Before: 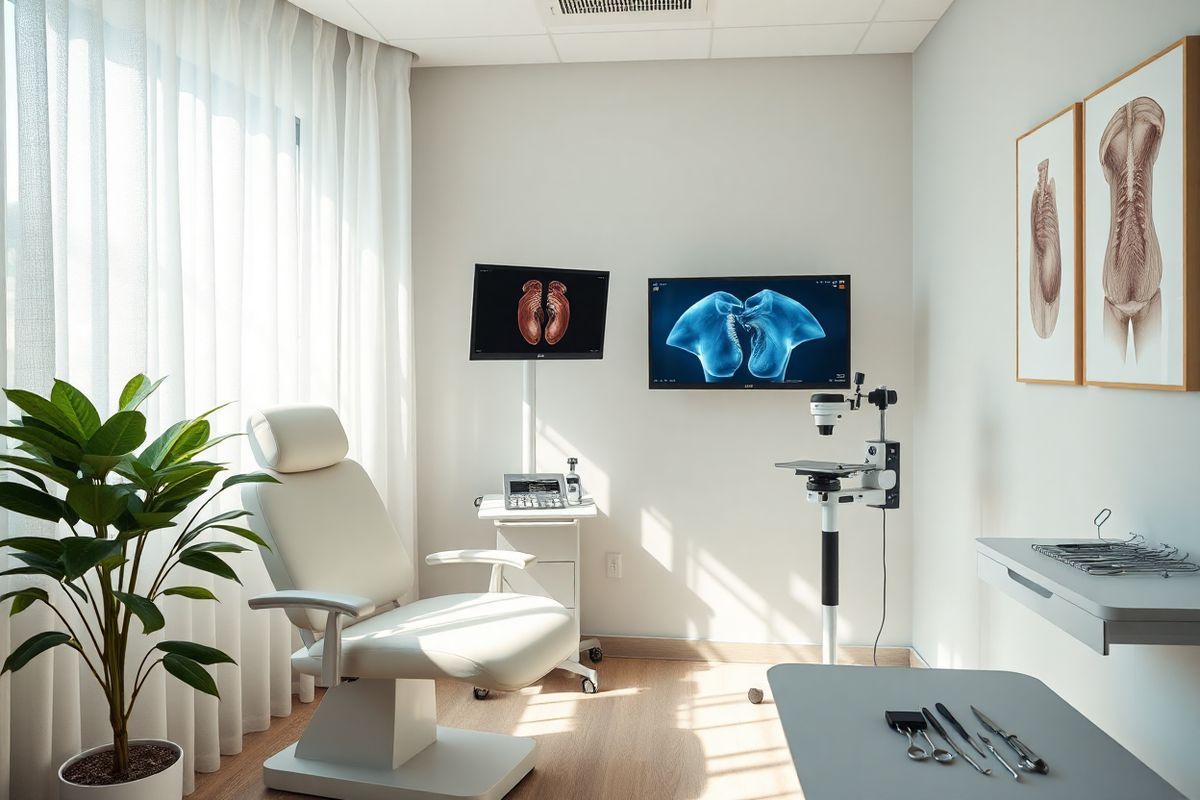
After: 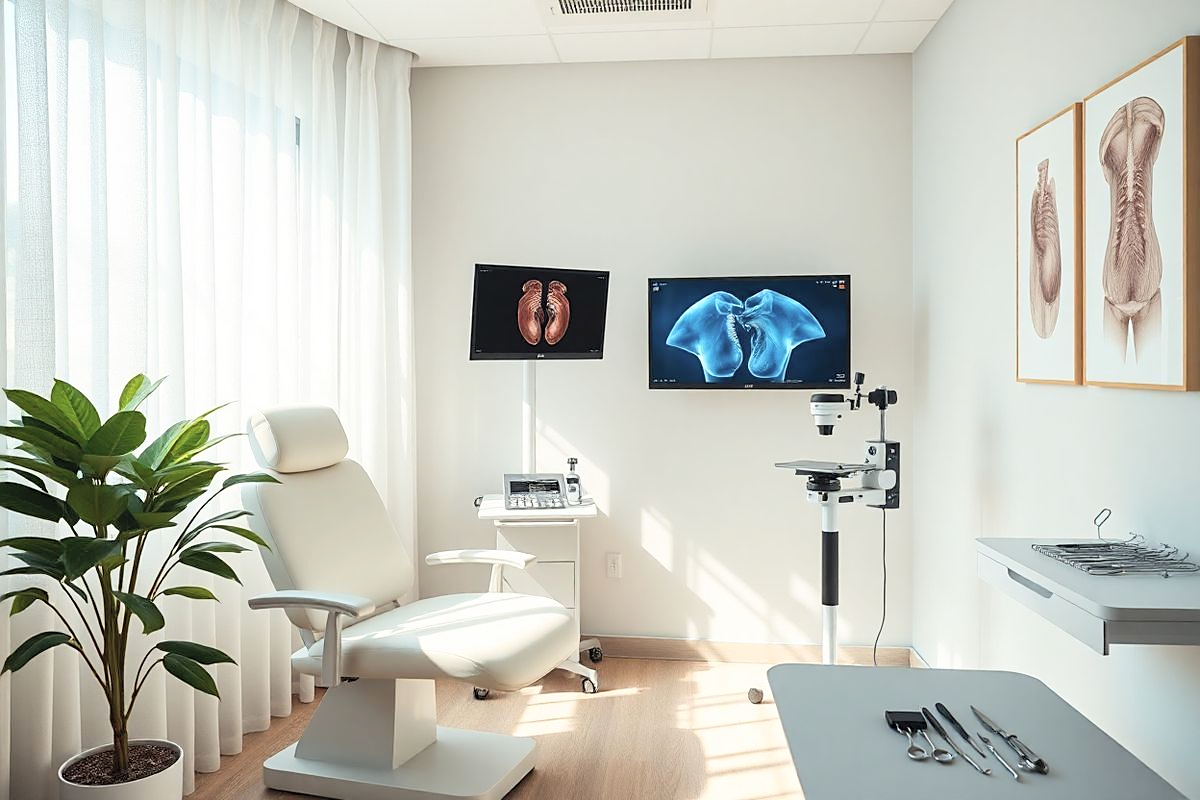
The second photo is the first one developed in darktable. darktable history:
sharpen: radius 1.864, amount 0.398, threshold 1.271
contrast brightness saturation: contrast 0.14, brightness 0.21
